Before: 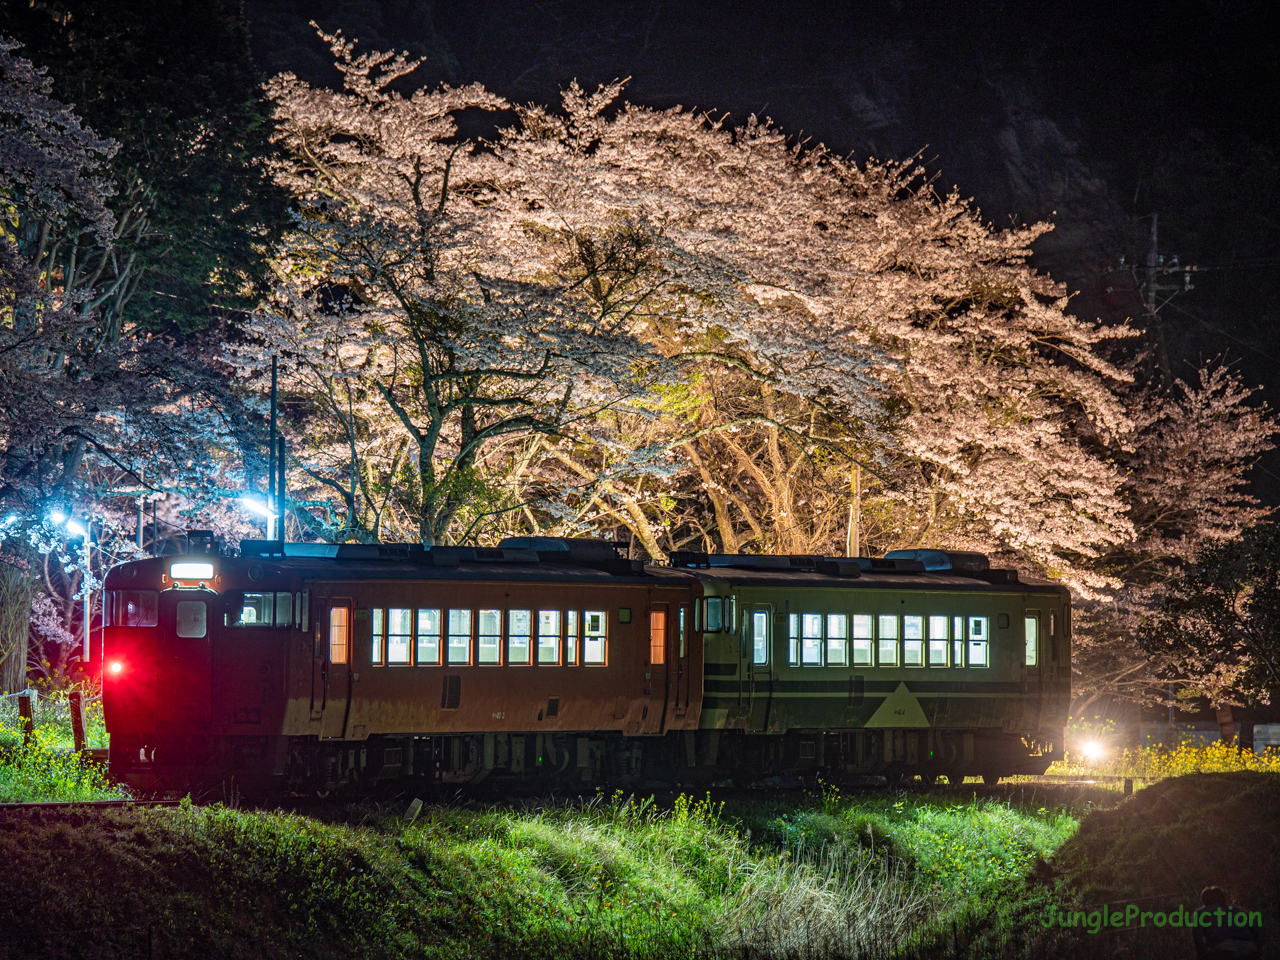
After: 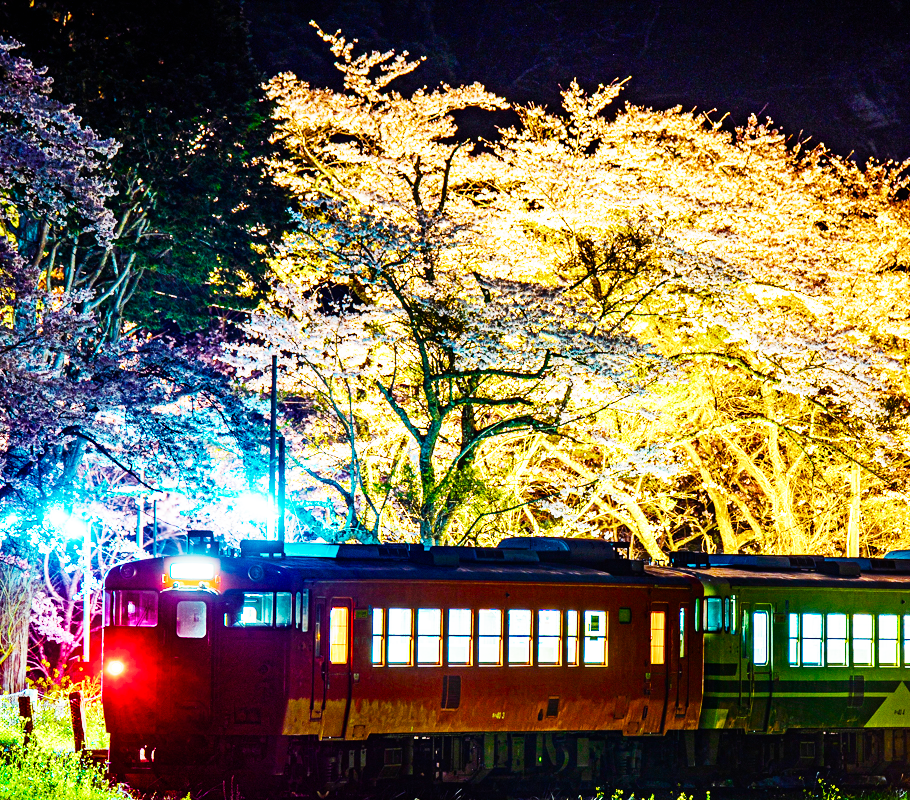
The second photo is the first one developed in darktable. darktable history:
sigmoid: contrast 1.6, skew -0.2, preserve hue 0%, red attenuation 0.1, red rotation 0.035, green attenuation 0.1, green rotation -0.017, blue attenuation 0.15, blue rotation -0.052, base primaries Rec2020
crop: right 28.885%, bottom 16.626%
exposure: exposure 0.648 EV, compensate highlight preservation false
color balance rgb: linear chroma grading › global chroma 20%, perceptual saturation grading › global saturation 65%, perceptual saturation grading › highlights 60%, perceptual saturation grading › mid-tones 50%, perceptual saturation grading › shadows 50%, perceptual brilliance grading › global brilliance 30%, perceptual brilliance grading › highlights 50%, perceptual brilliance grading › mid-tones 50%, perceptual brilliance grading › shadows -22%, global vibrance 20%
